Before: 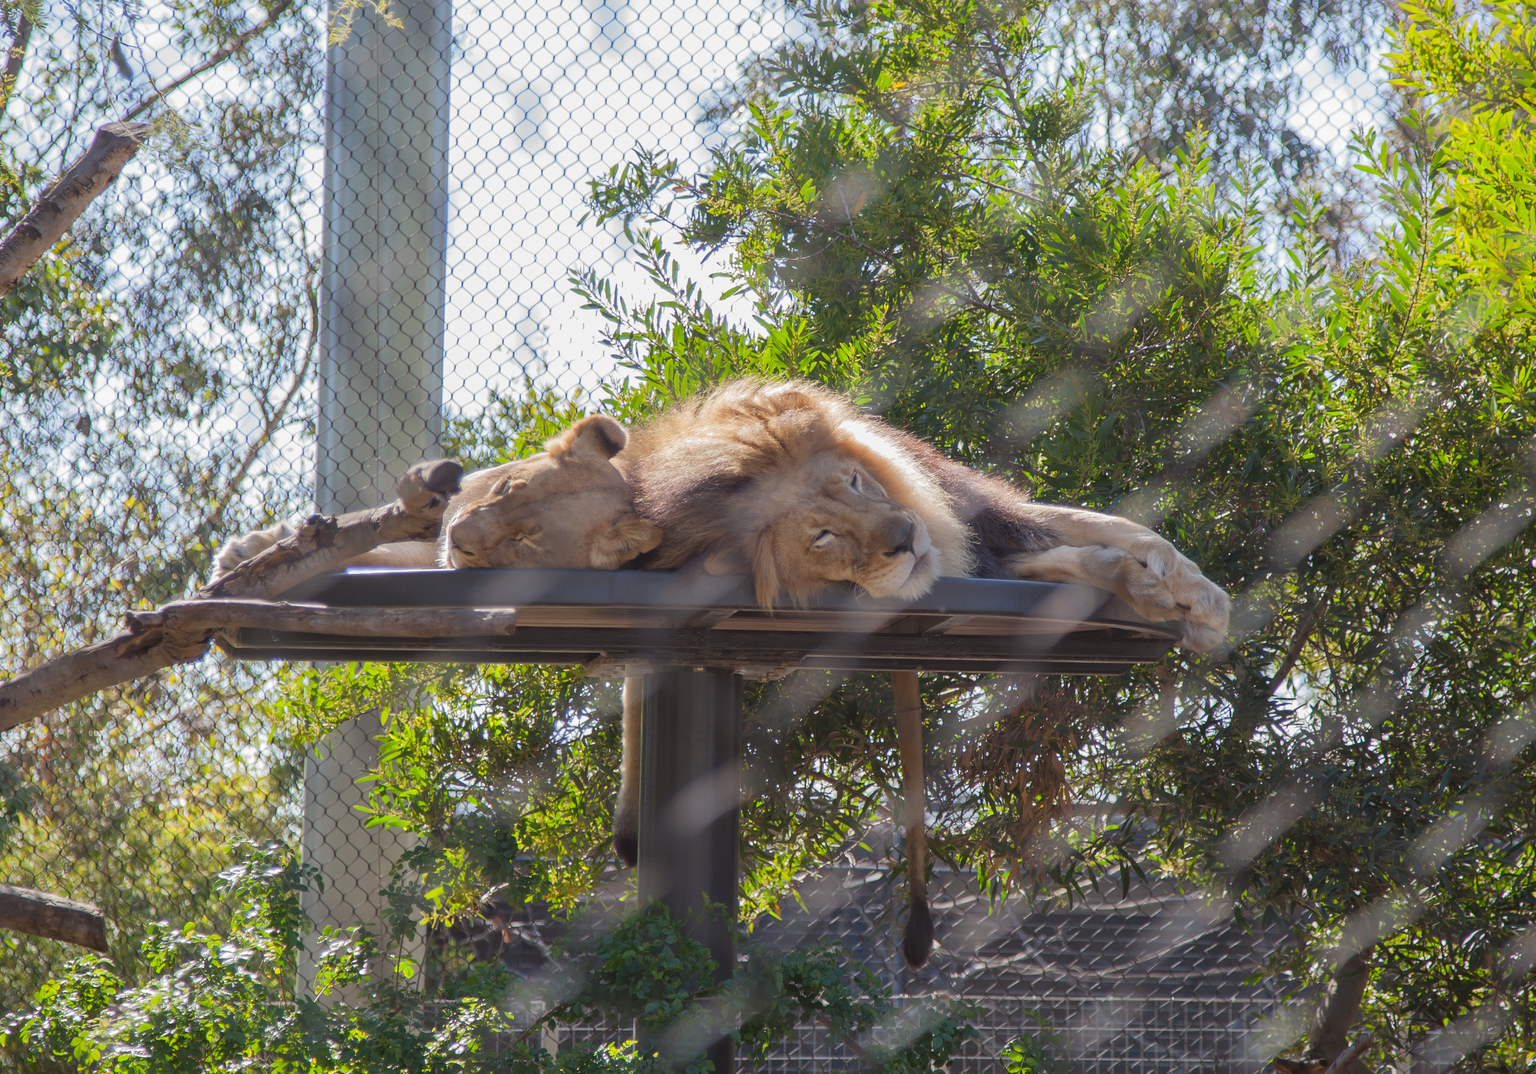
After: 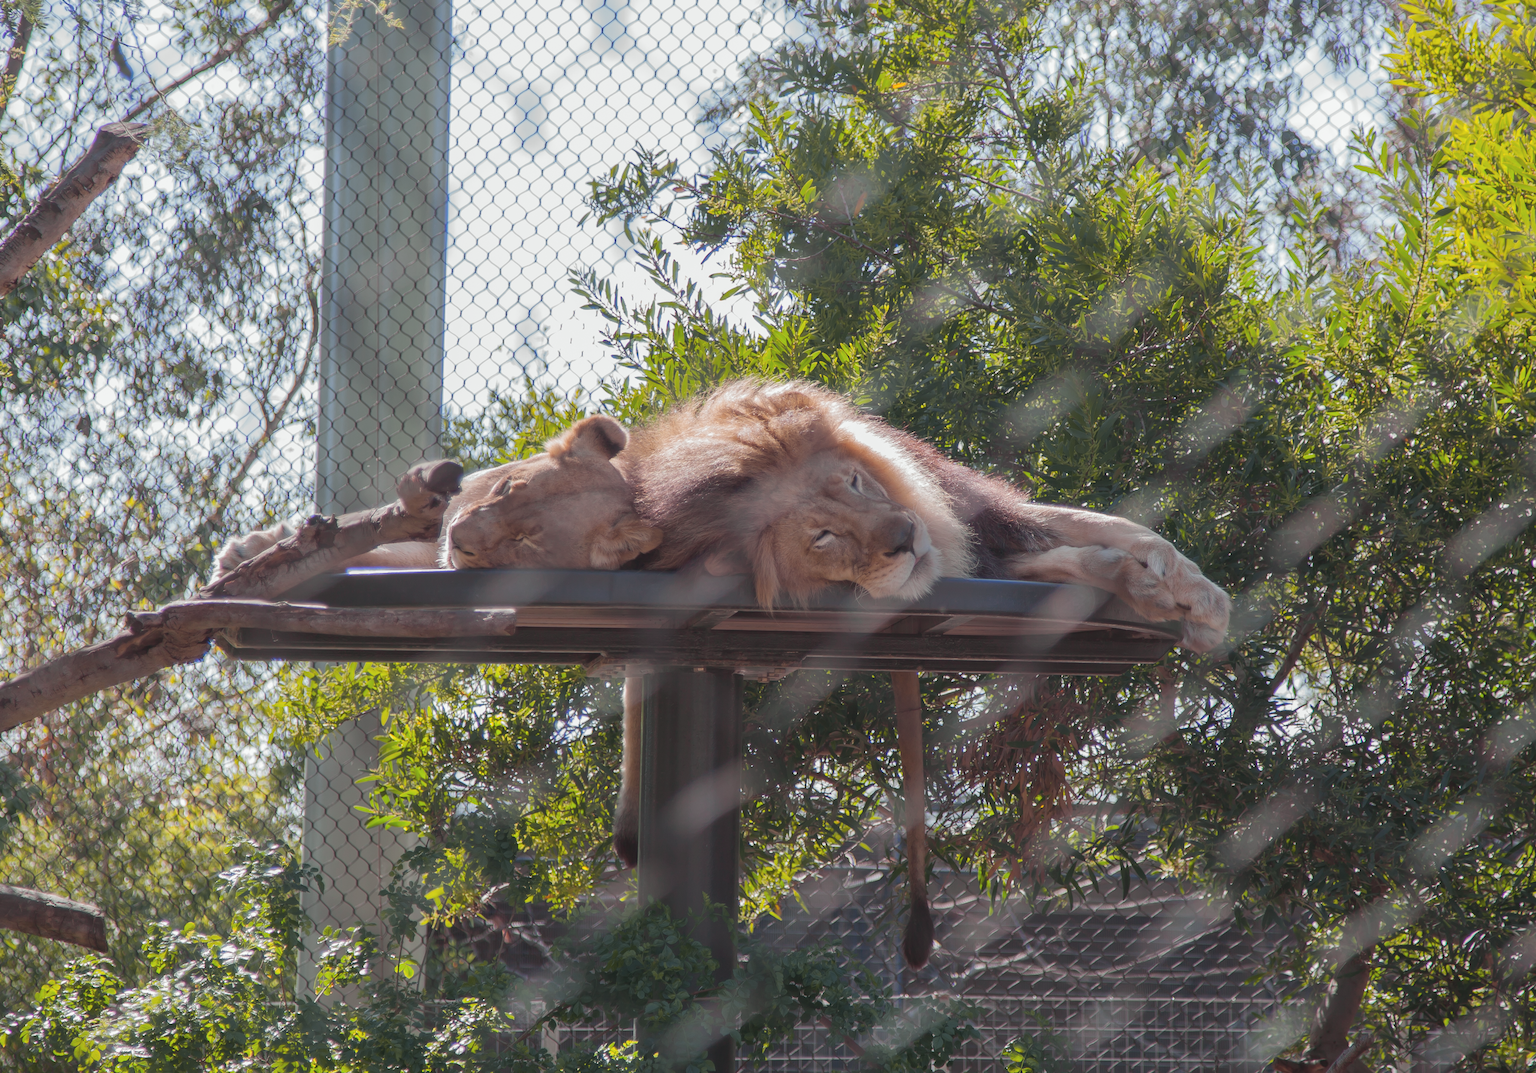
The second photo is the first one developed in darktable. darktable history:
tone curve: curves: ch0 [(0, 0.046) (0.04, 0.074) (0.883, 0.858) (1, 1)]; ch1 [(0, 0) (0.146, 0.159) (0.338, 0.365) (0.417, 0.455) (0.489, 0.486) (0.504, 0.502) (0.529, 0.537) (0.563, 0.567) (1, 1)]; ch2 [(0, 0) (0.307, 0.298) (0.388, 0.375) (0.443, 0.456) (0.485, 0.492) (0.544, 0.525) (1, 1)], color space Lab, independent channels, preserve colors none
